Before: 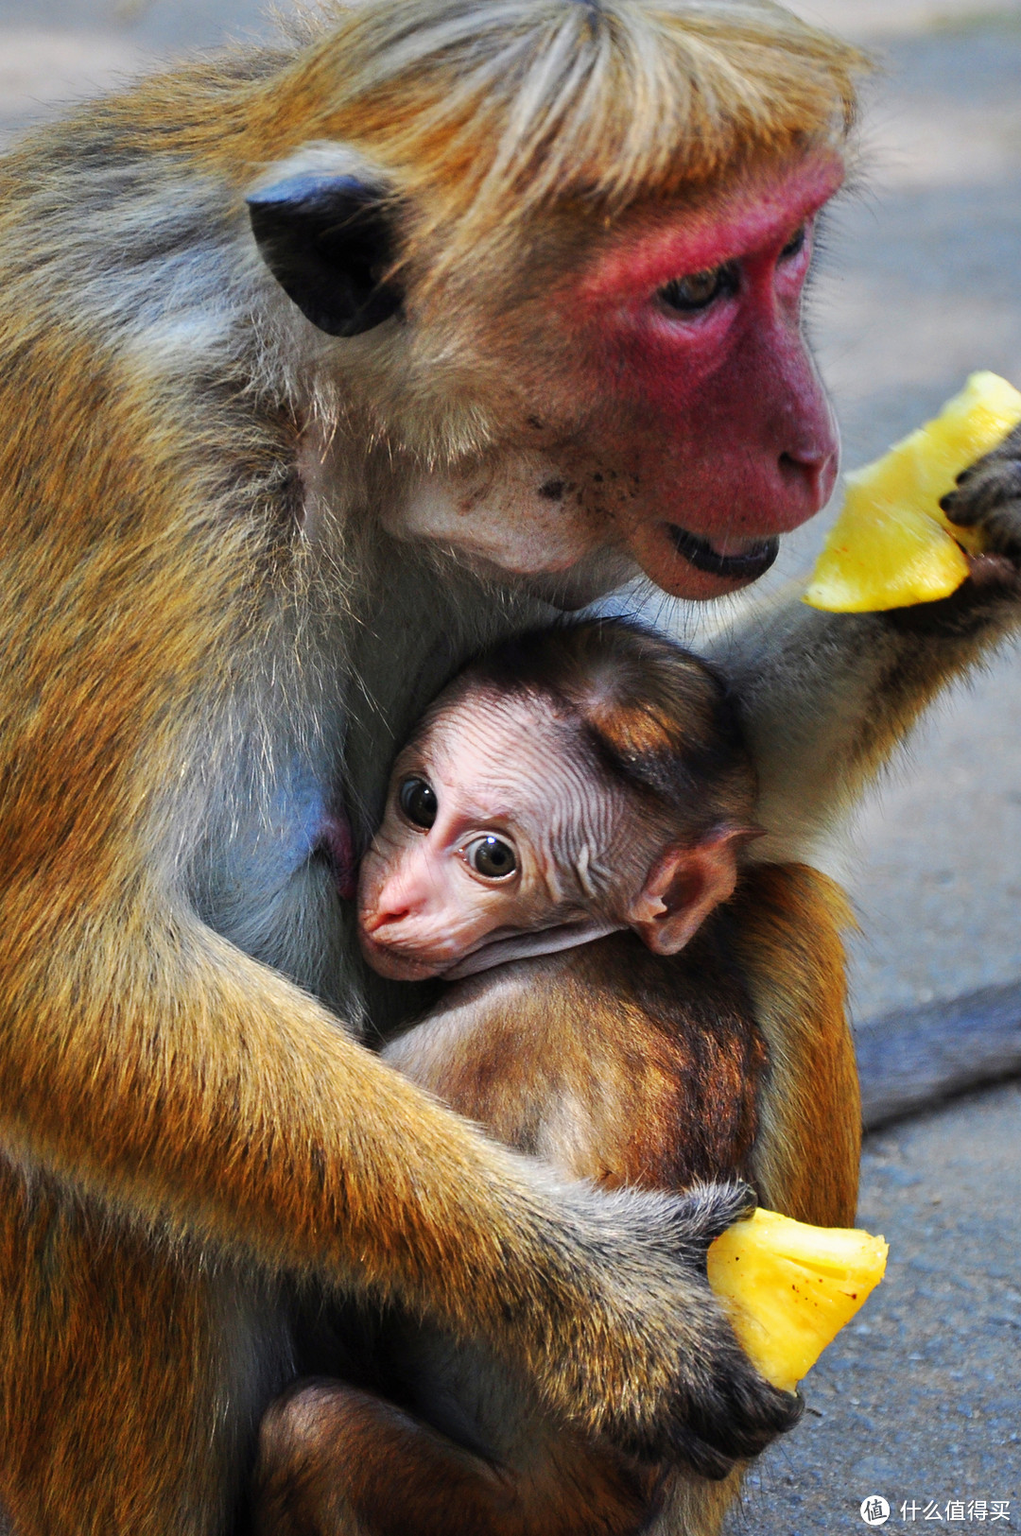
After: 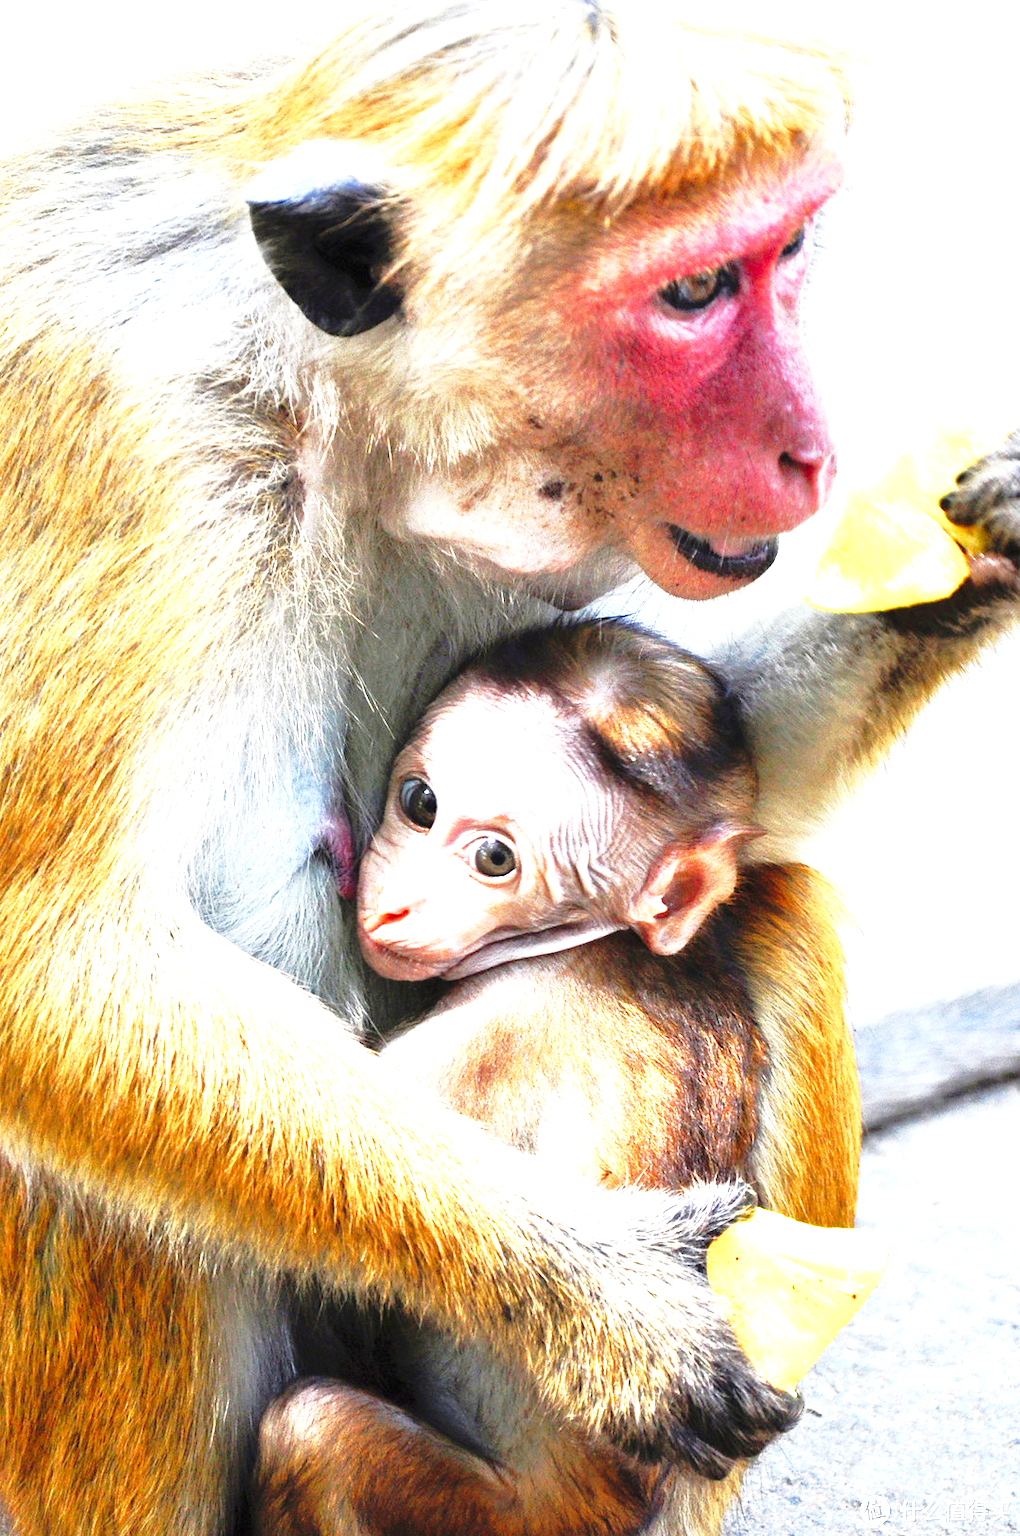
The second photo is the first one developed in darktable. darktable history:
base curve: curves: ch0 [(0, 0) (0.028, 0.03) (0.121, 0.232) (0.46, 0.748) (0.859, 0.968) (1, 1)], preserve colors none
exposure: exposure 2.175 EV, compensate highlight preservation false
tone curve: curves: ch0 [(0, 0) (0.568, 0.517) (0.8, 0.717) (1, 1)], color space Lab, independent channels, preserve colors none
